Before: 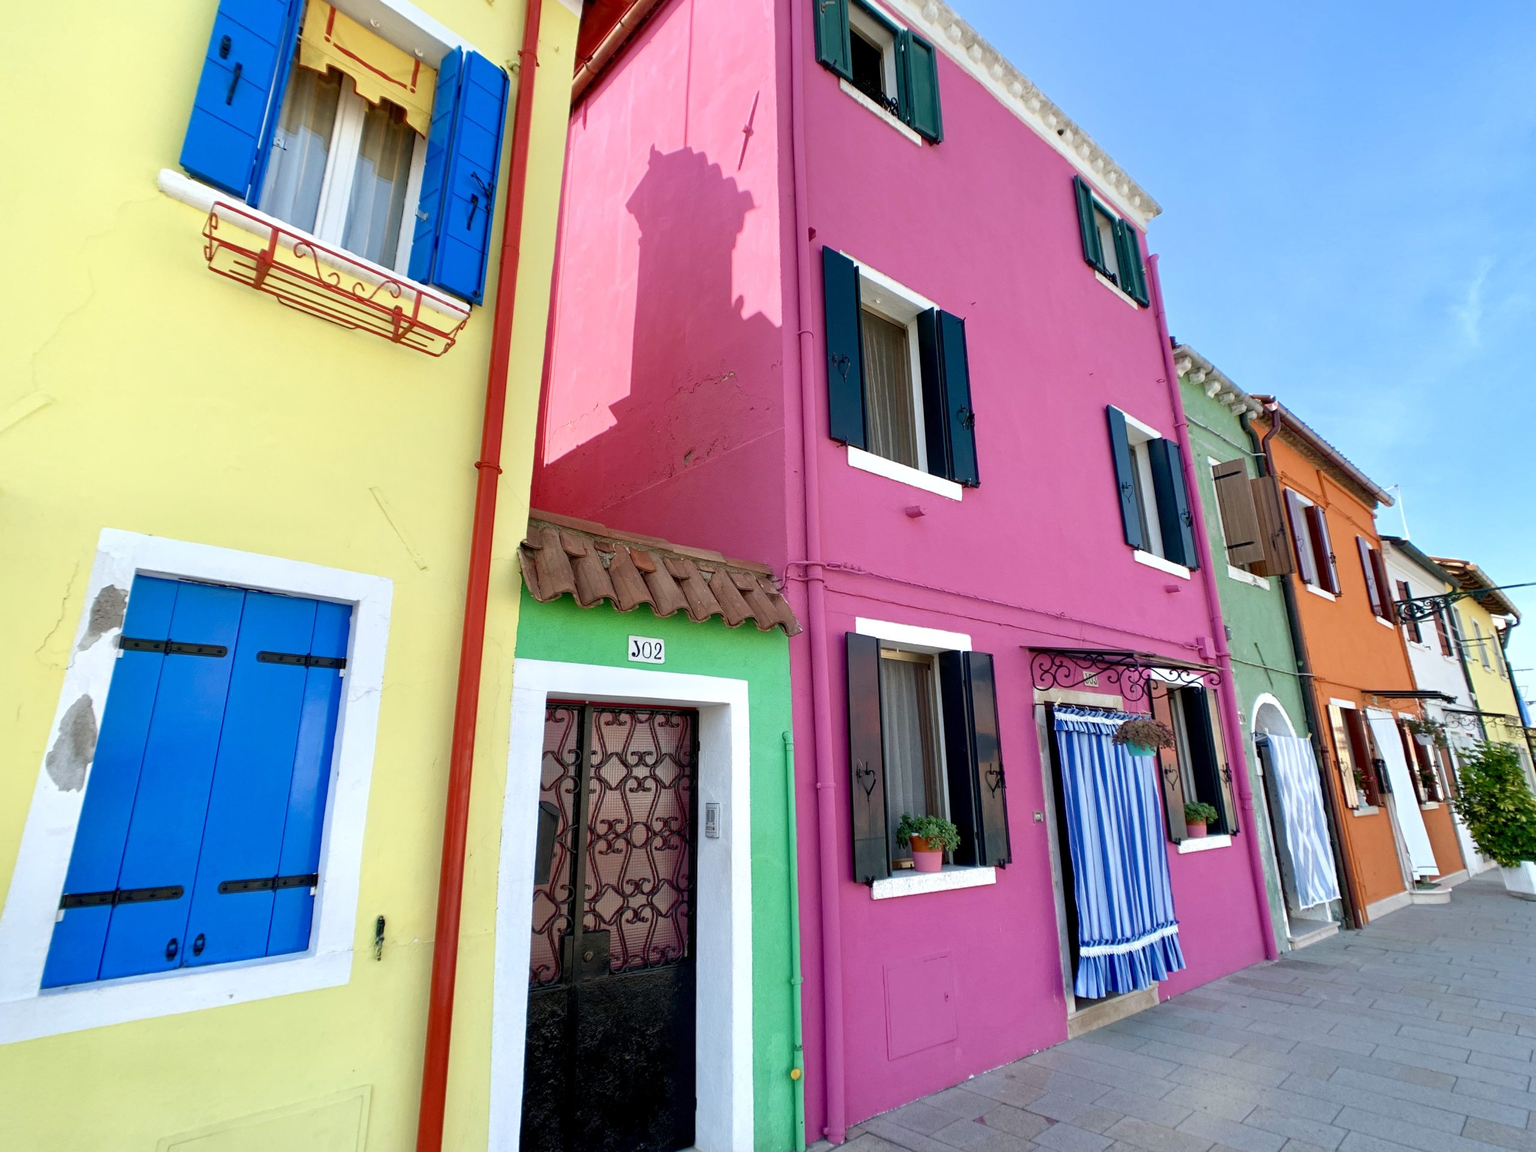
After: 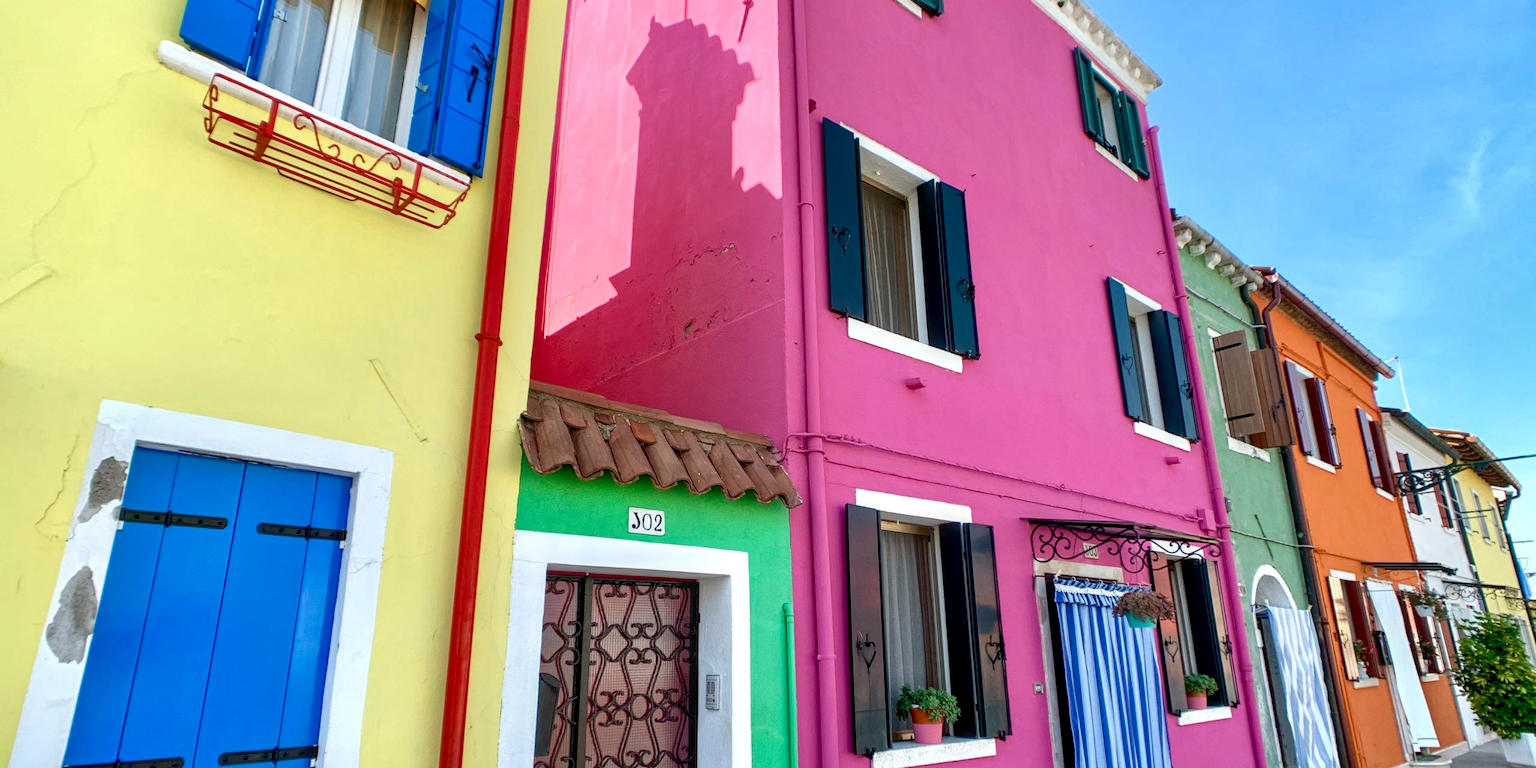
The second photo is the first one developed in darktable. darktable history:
local contrast: on, module defaults
shadows and highlights: shadows 32, highlights -32, soften with gaussian
crop: top 11.166%, bottom 22.168%
